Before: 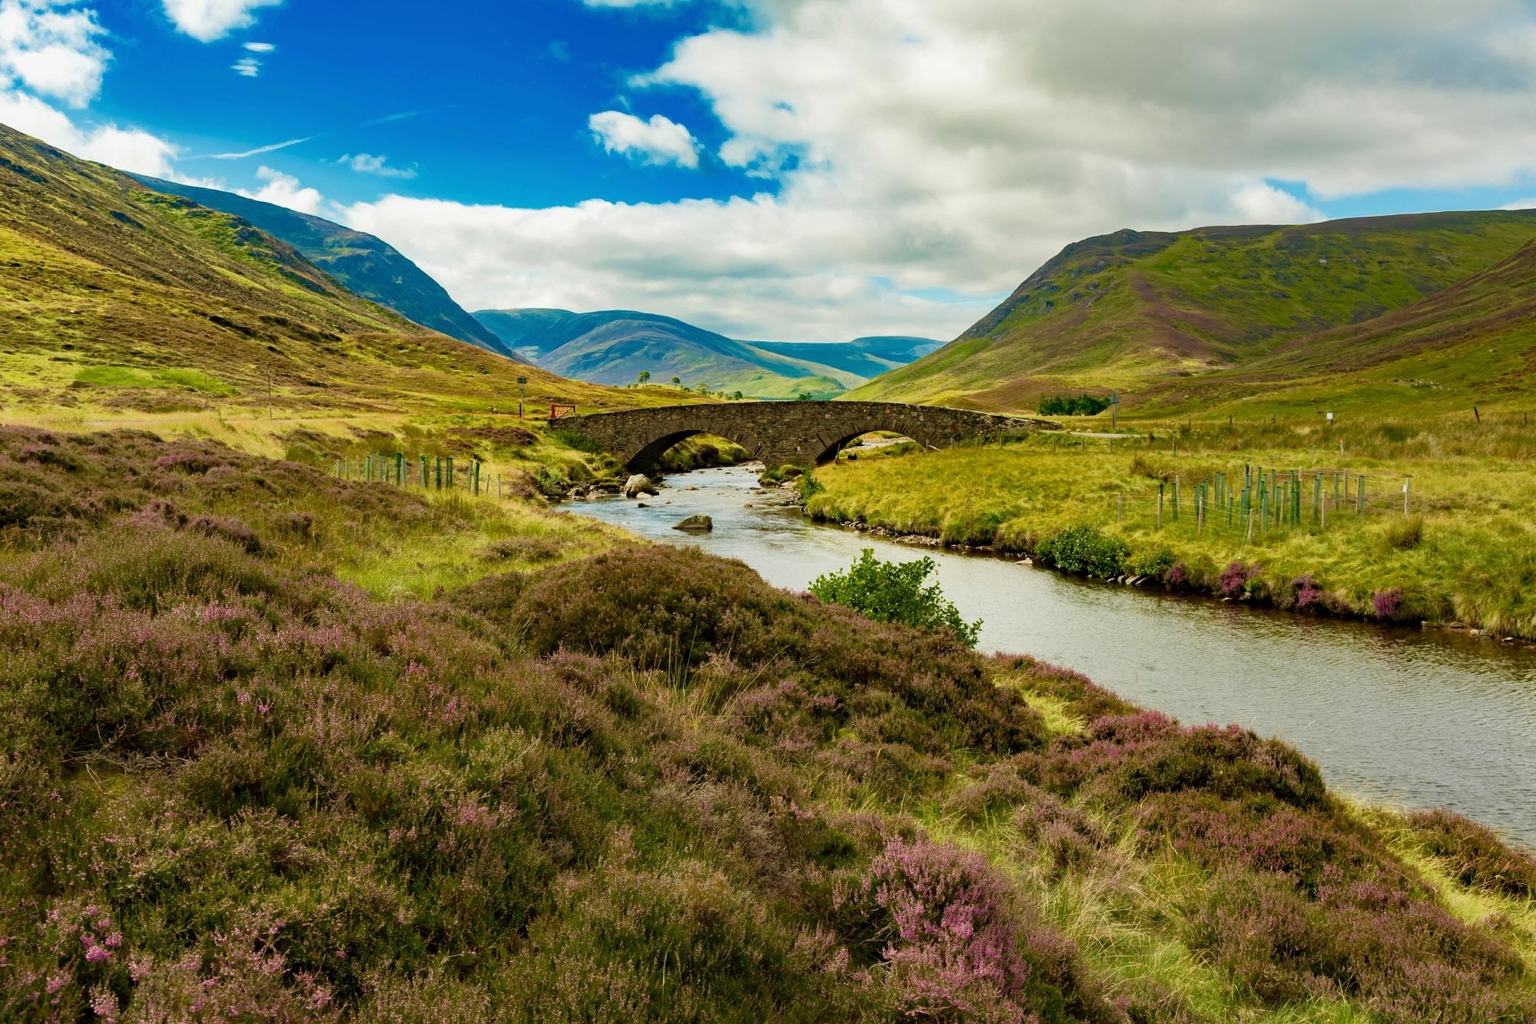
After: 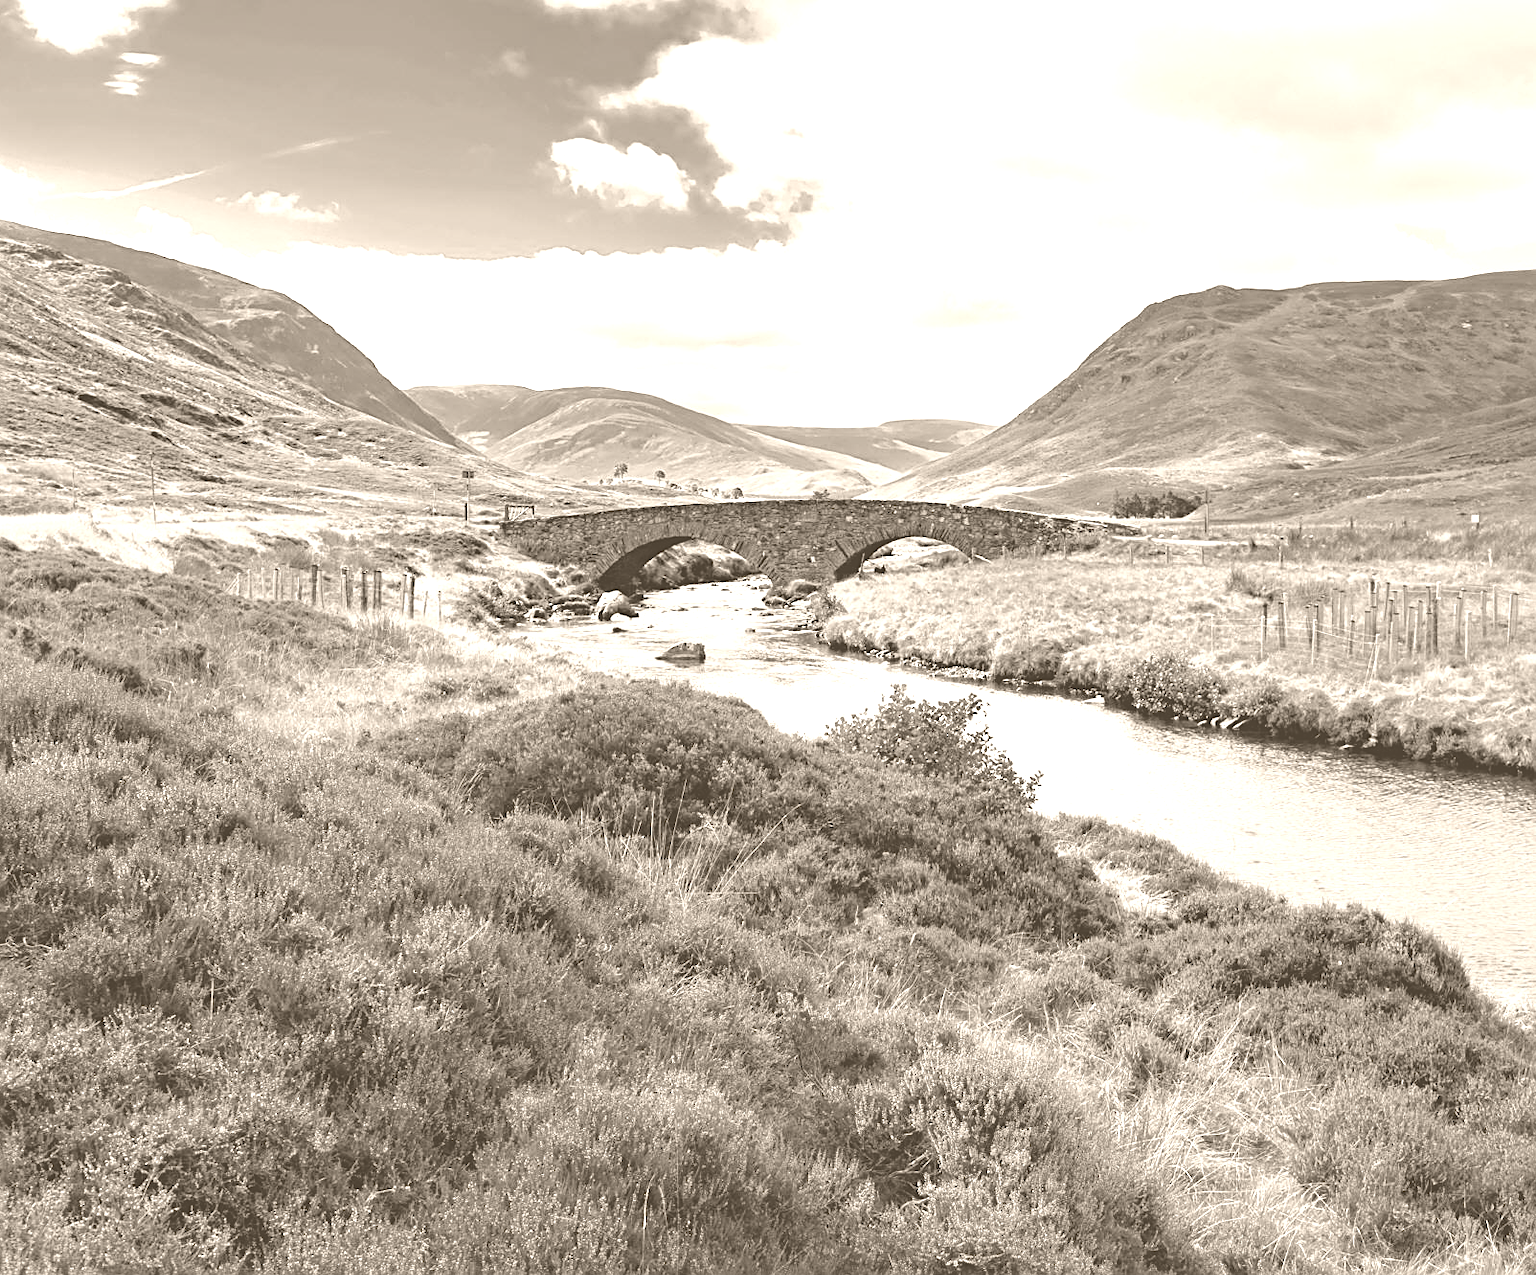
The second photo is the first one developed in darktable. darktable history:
sharpen: on, module defaults
crop and rotate: left 9.597%, right 10.195%
exposure: exposure 0.081 EV, compensate highlight preservation false
colorize: hue 34.49°, saturation 35.33%, source mix 100%, version 1
